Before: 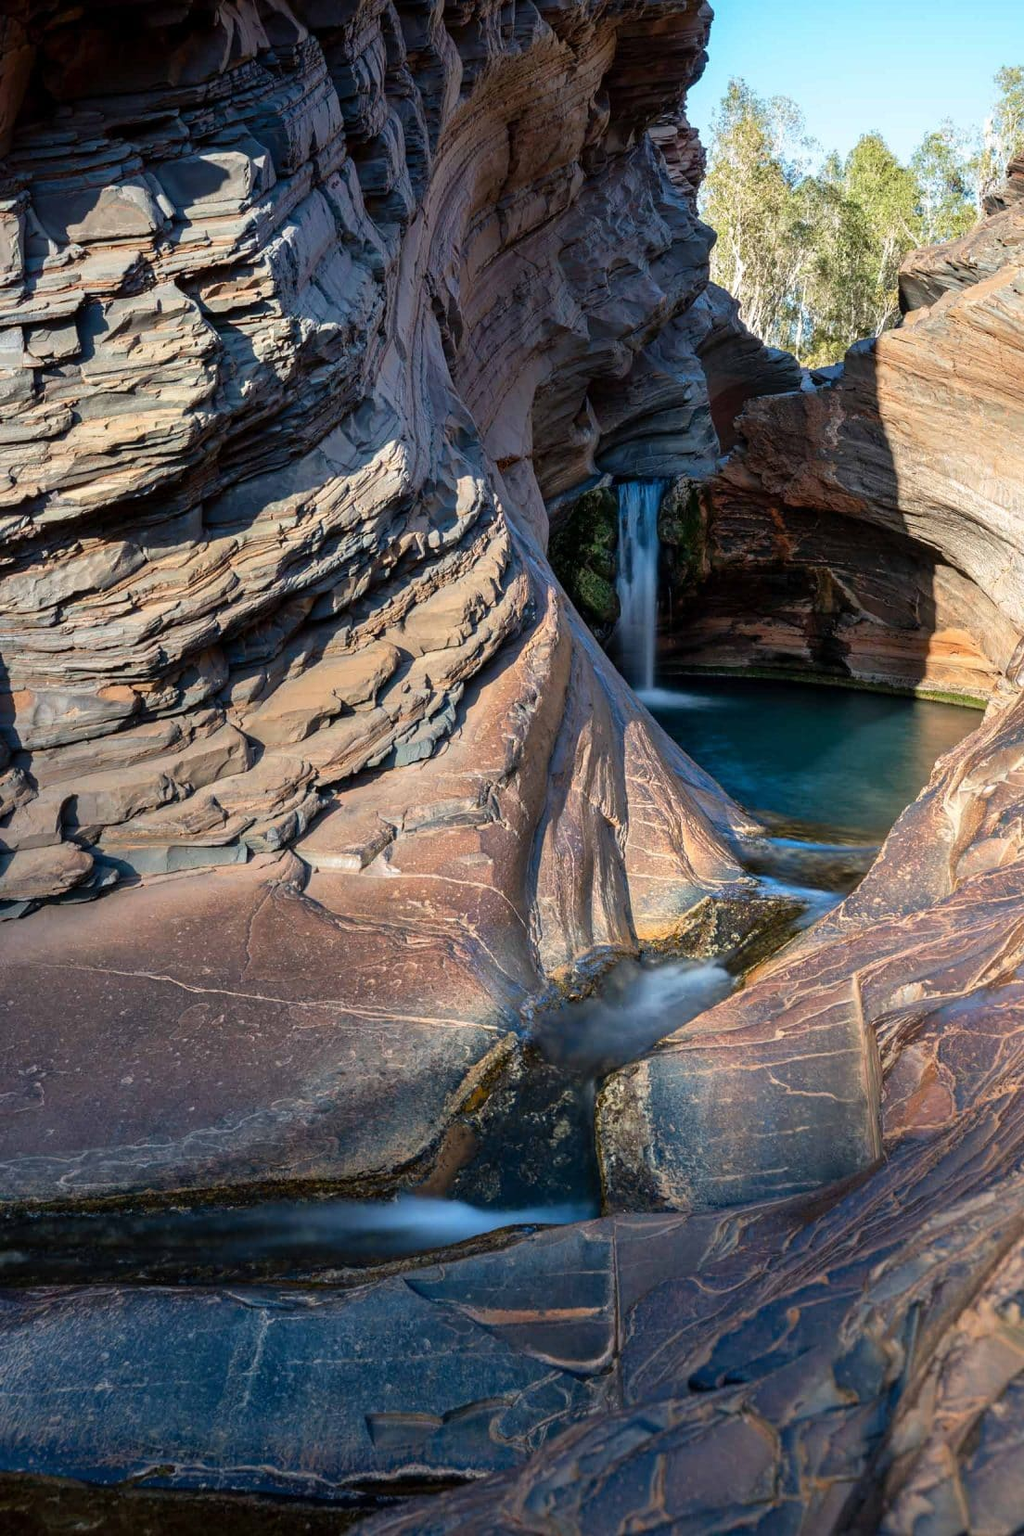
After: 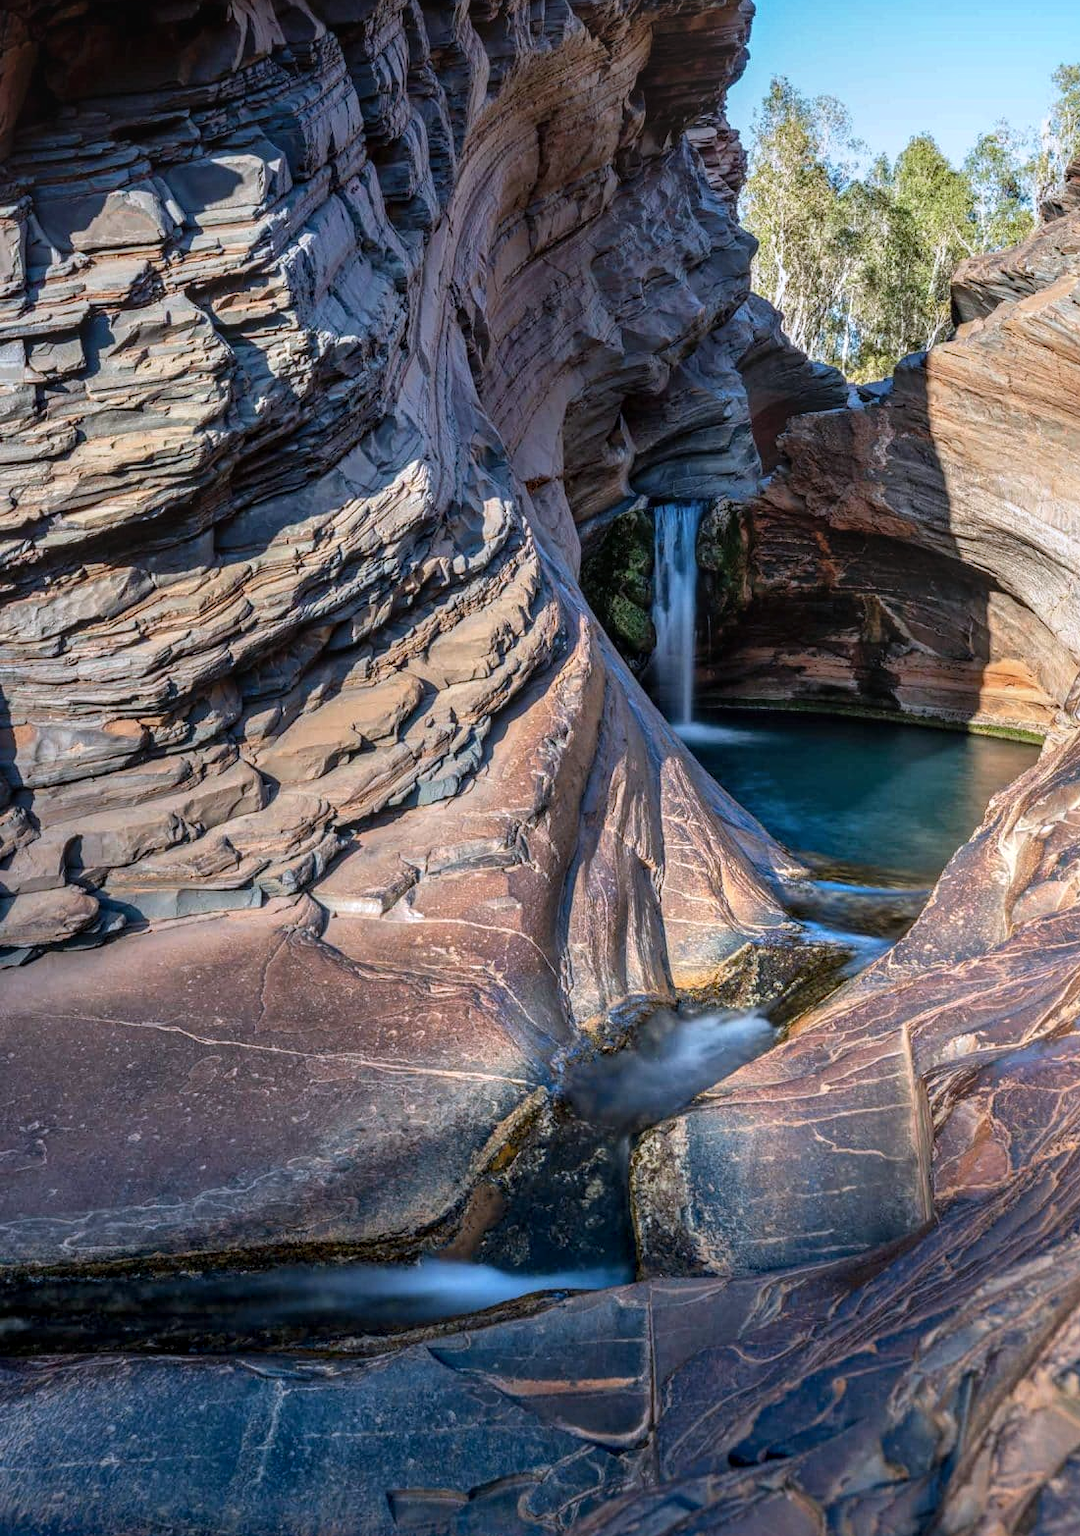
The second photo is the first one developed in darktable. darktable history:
crop: top 0.392%, right 0.255%, bottom 5.08%
local contrast: highlights 6%, shadows 1%, detail 133%
color calibration: gray › normalize channels true, illuminant as shot in camera, x 0.358, y 0.373, temperature 4628.91 K, gamut compression 0.017
